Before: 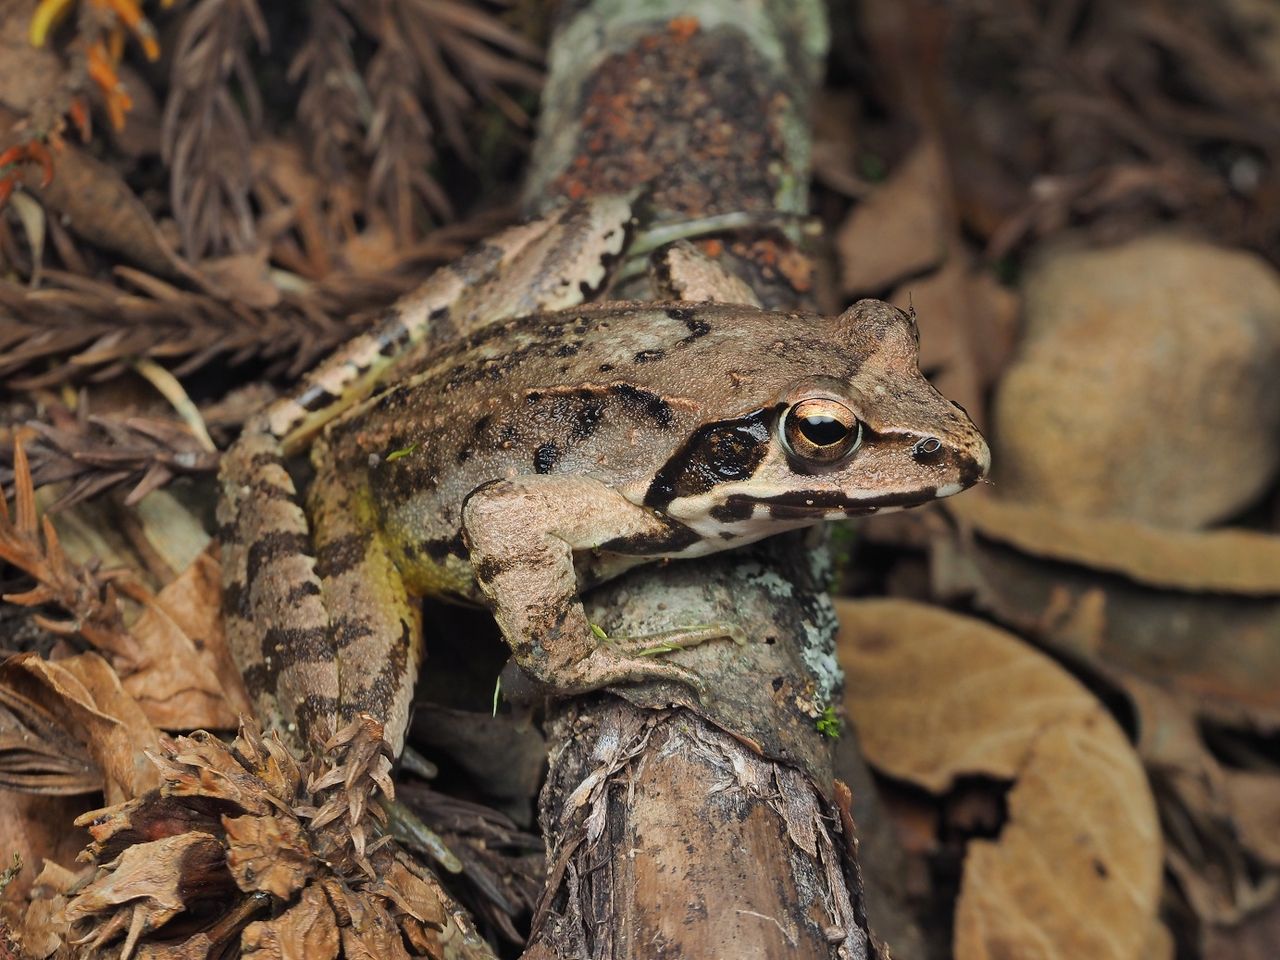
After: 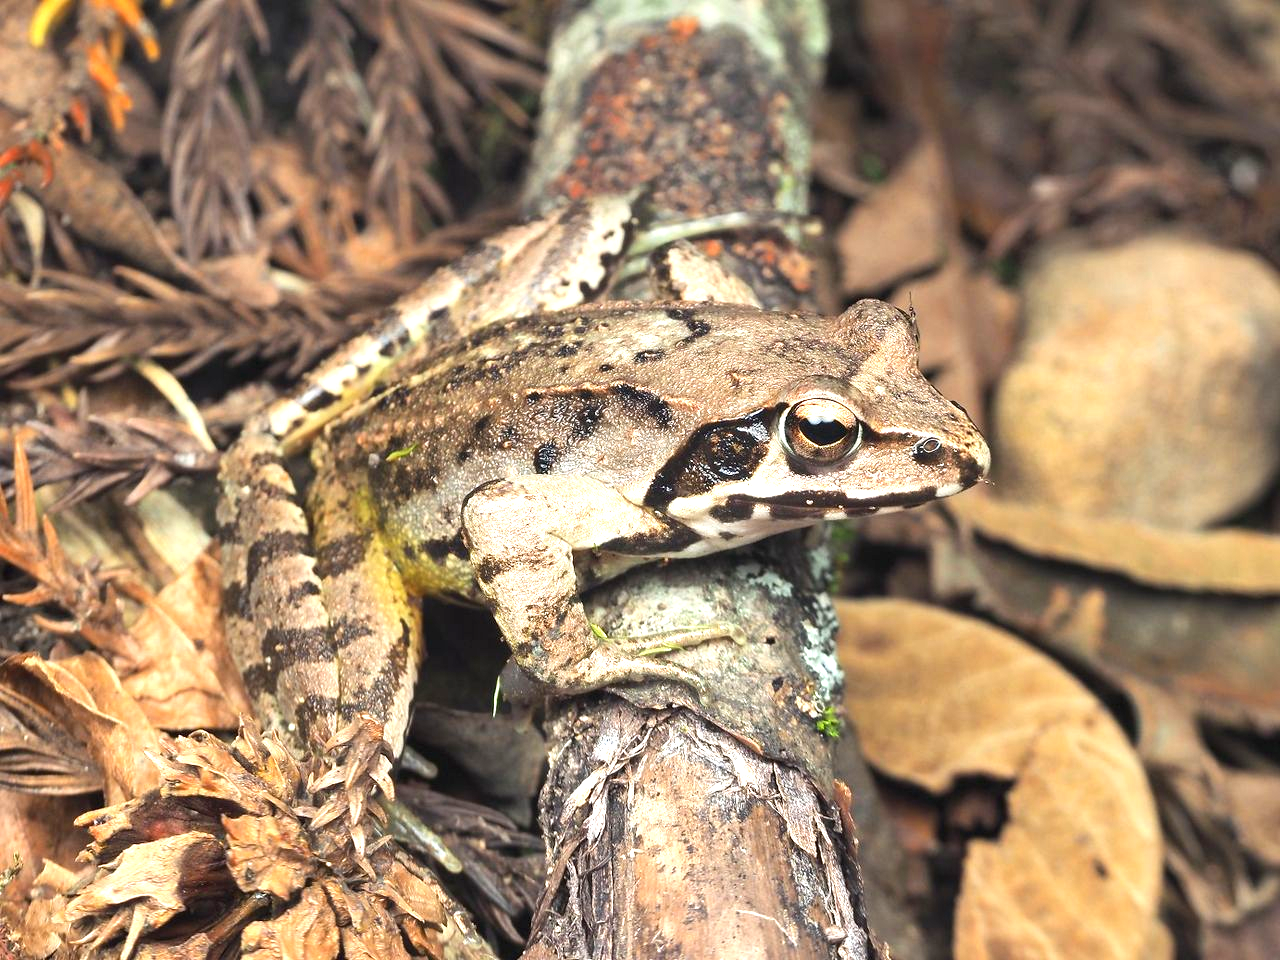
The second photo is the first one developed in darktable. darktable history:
exposure: black level correction 0, exposure 1.471 EV, compensate exposure bias true, compensate highlight preservation false
